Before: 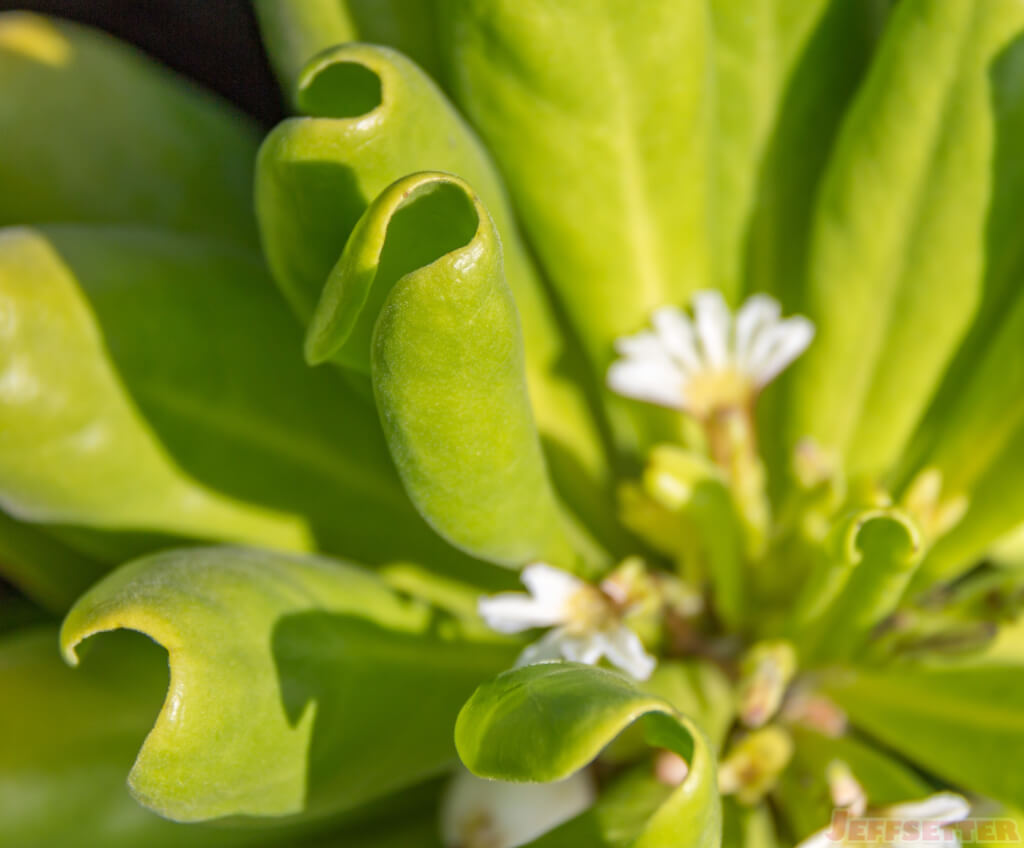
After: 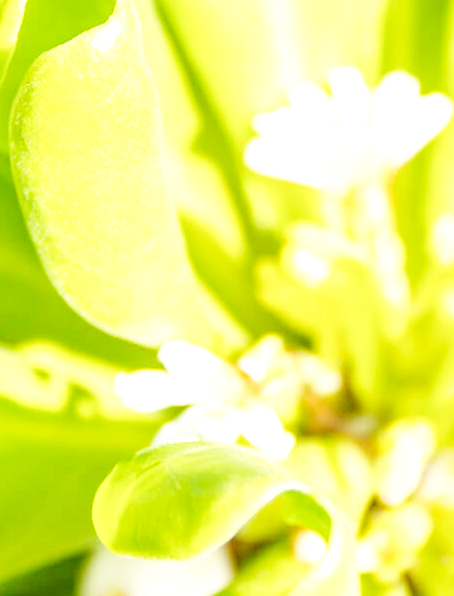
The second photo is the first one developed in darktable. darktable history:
crop: left 35.432%, top 26.233%, right 20.145%, bottom 3.432%
exposure: black level correction 0, exposure 1.2 EV, compensate highlight preservation false
base curve: curves: ch0 [(0, 0.003) (0.001, 0.002) (0.006, 0.004) (0.02, 0.022) (0.048, 0.086) (0.094, 0.234) (0.162, 0.431) (0.258, 0.629) (0.385, 0.8) (0.548, 0.918) (0.751, 0.988) (1, 1)], preserve colors none
